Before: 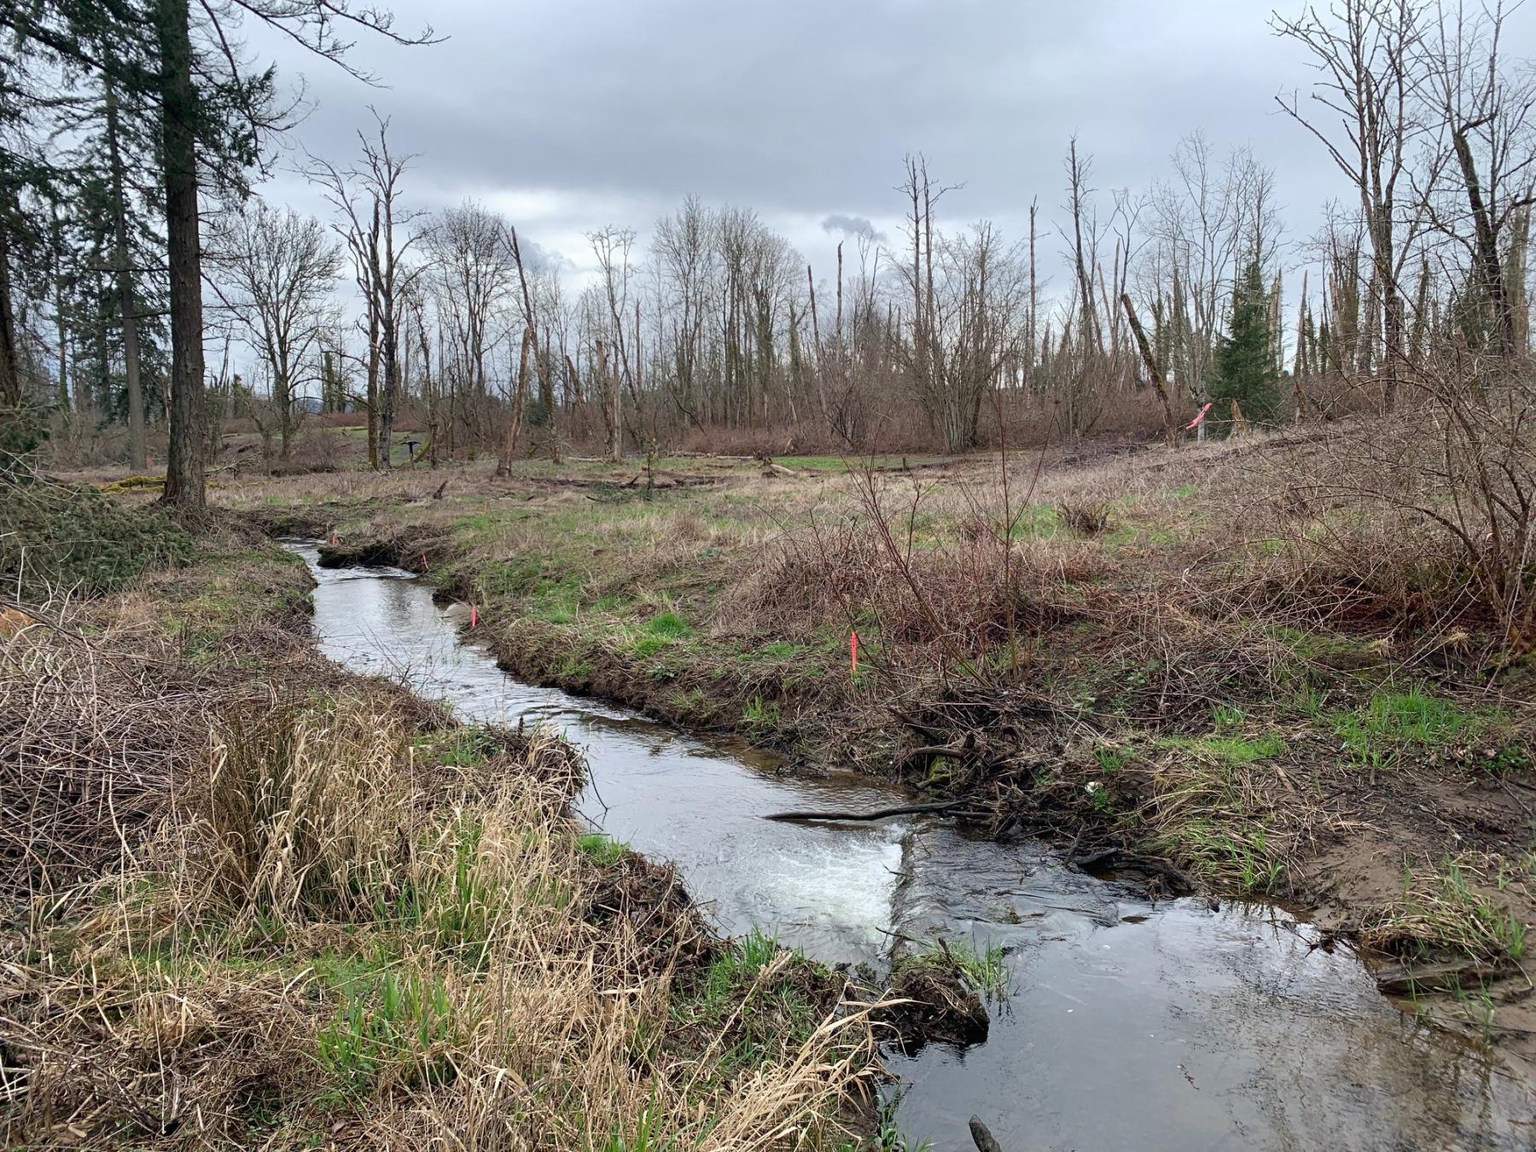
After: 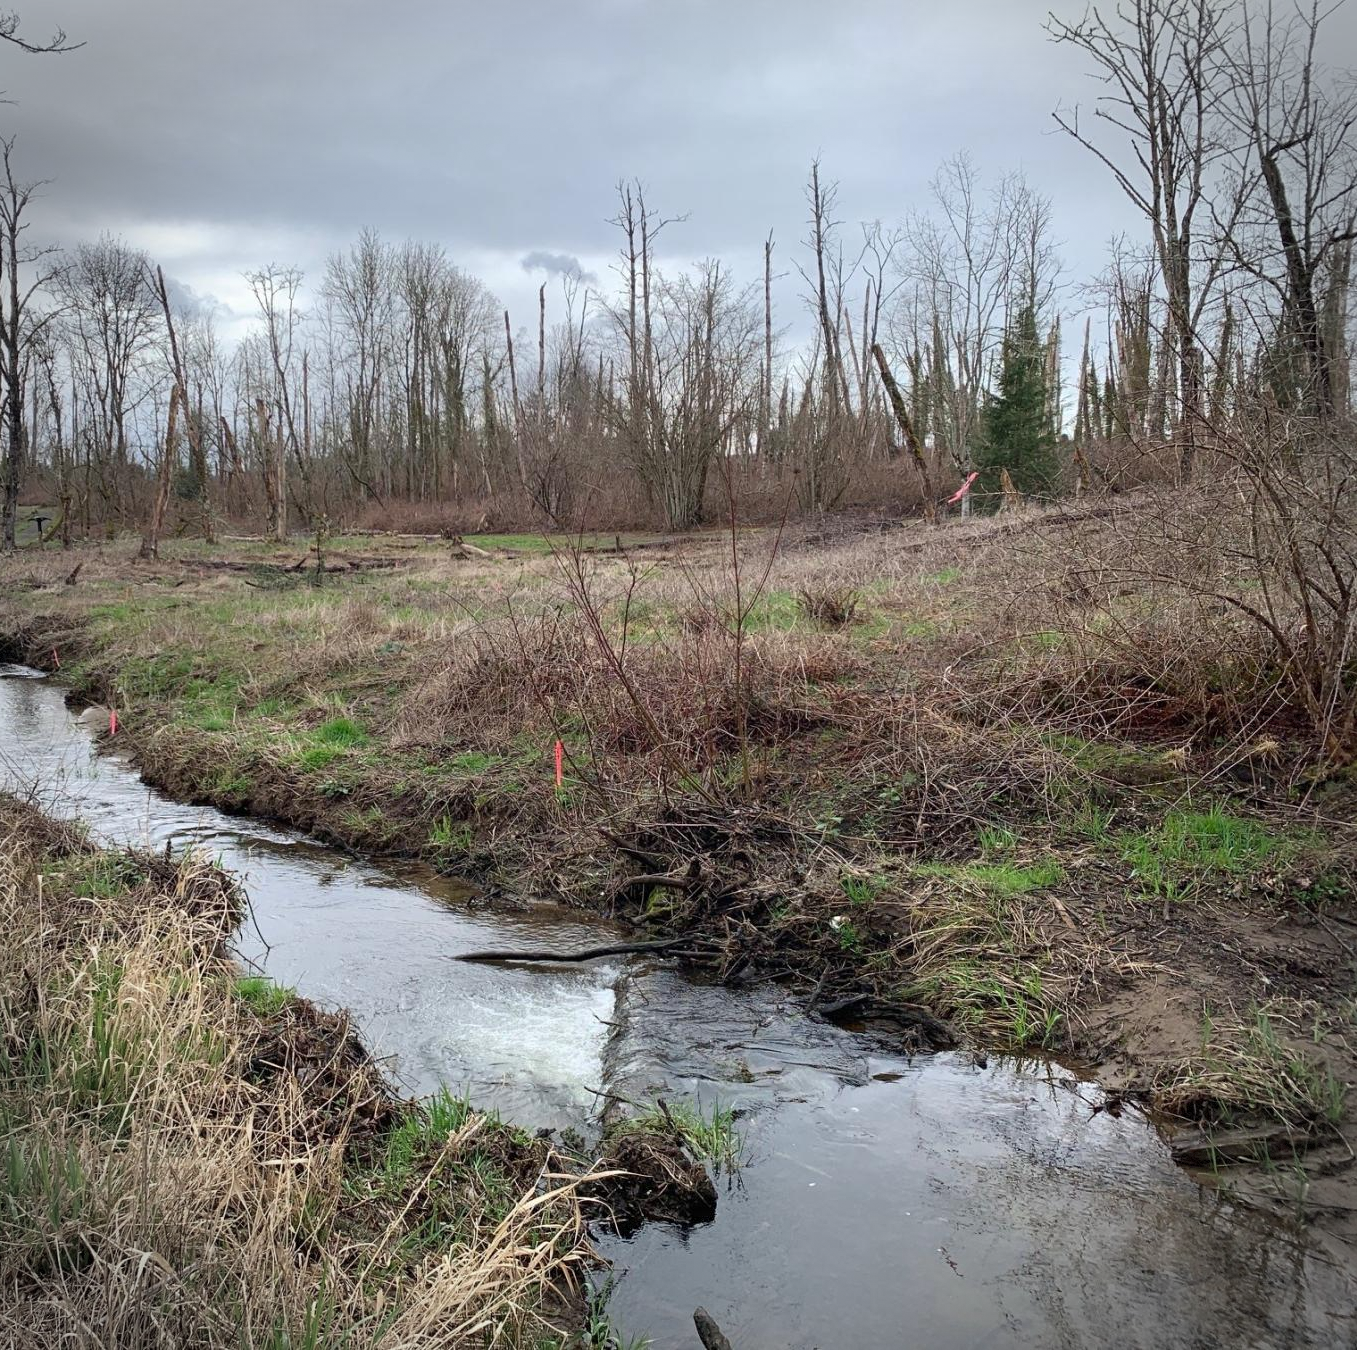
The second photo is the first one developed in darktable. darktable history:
vignetting: dithering 8-bit output, unbound false
crop and rotate: left 24.6%
